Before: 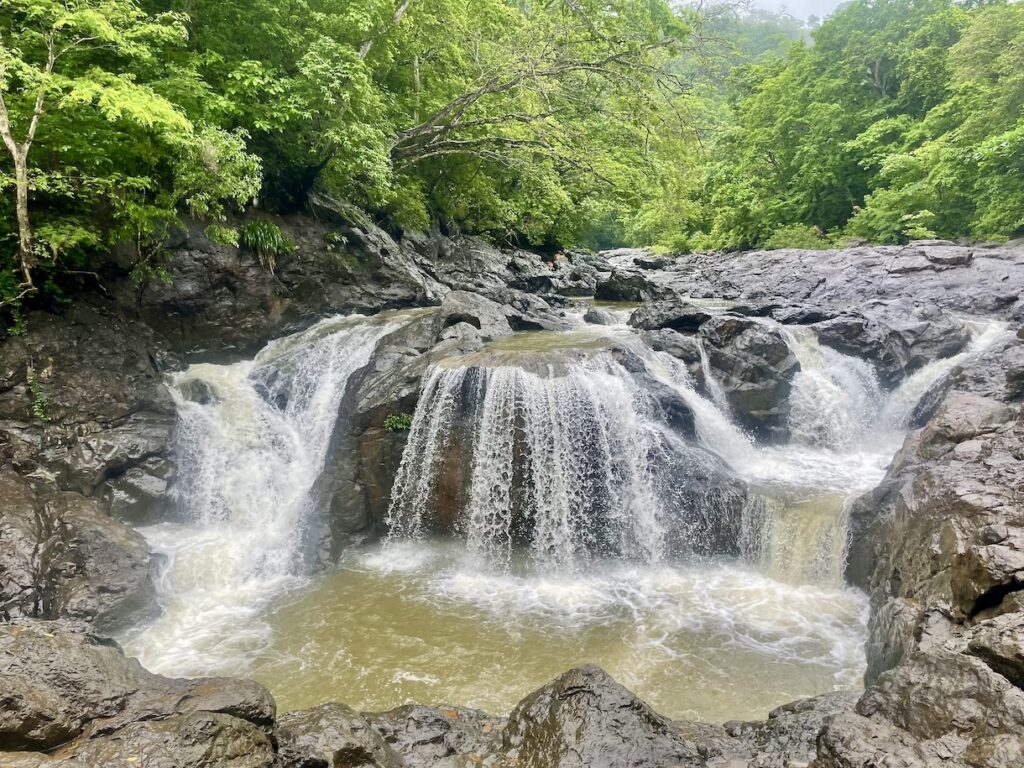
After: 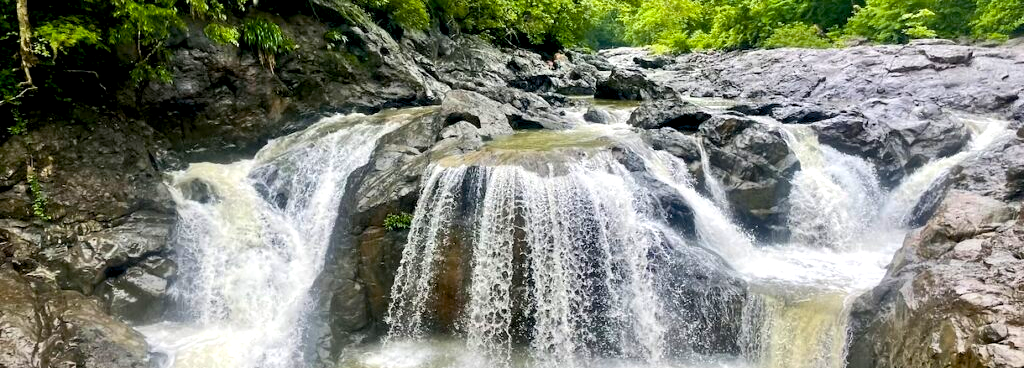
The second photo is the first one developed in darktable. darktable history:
crop and rotate: top 26.18%, bottom 25.86%
tone equalizer: -8 EV -0.44 EV, -7 EV -0.402 EV, -6 EV -0.294 EV, -5 EV -0.233 EV, -3 EV 0.196 EV, -2 EV 0.352 EV, -1 EV 0.377 EV, +0 EV 0.44 EV, edges refinement/feathering 500, mask exposure compensation -1.57 EV, preserve details no
color balance rgb: global offset › luminance -1.003%, perceptual saturation grading › global saturation 42.51%
